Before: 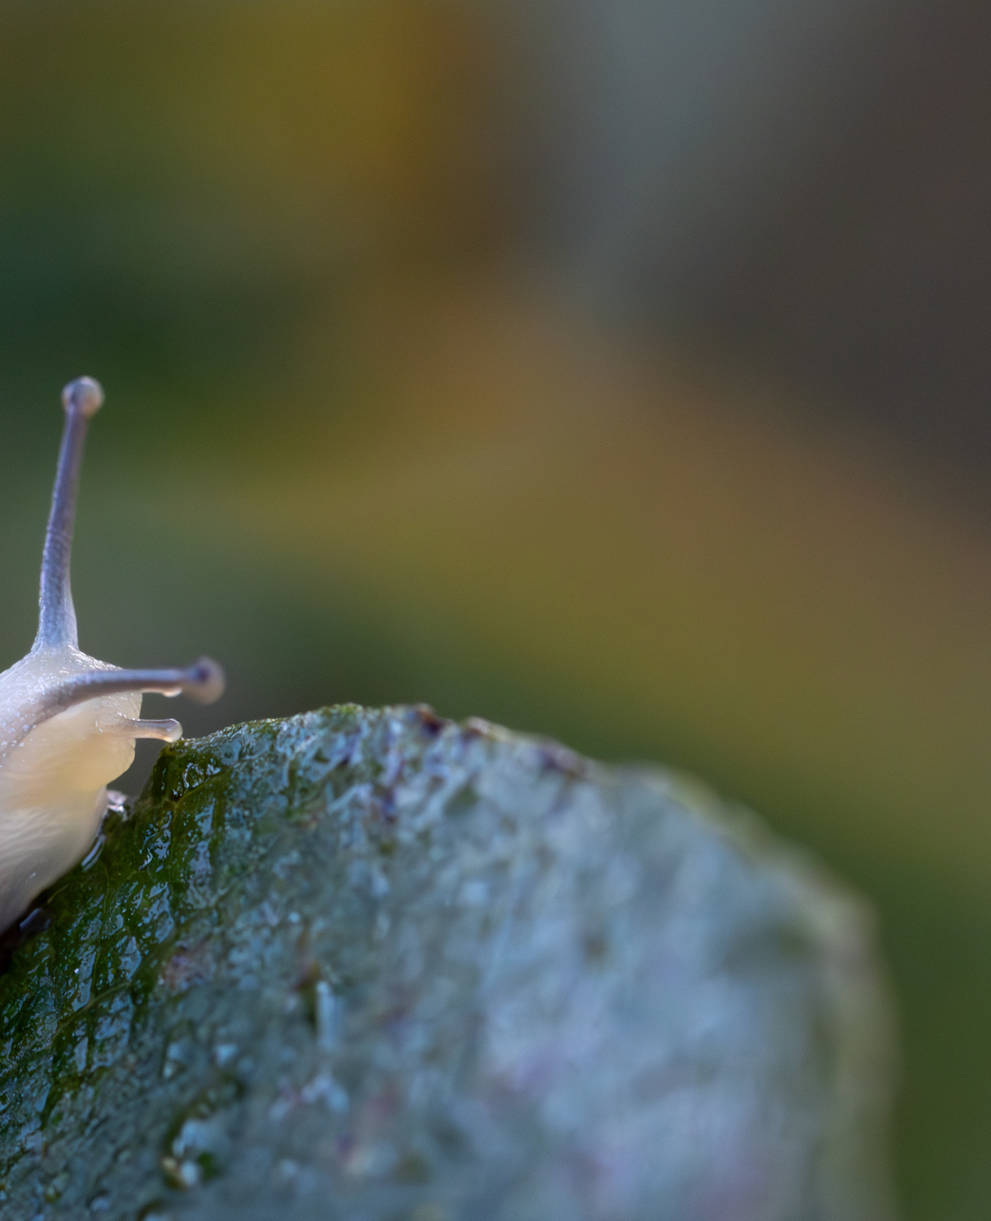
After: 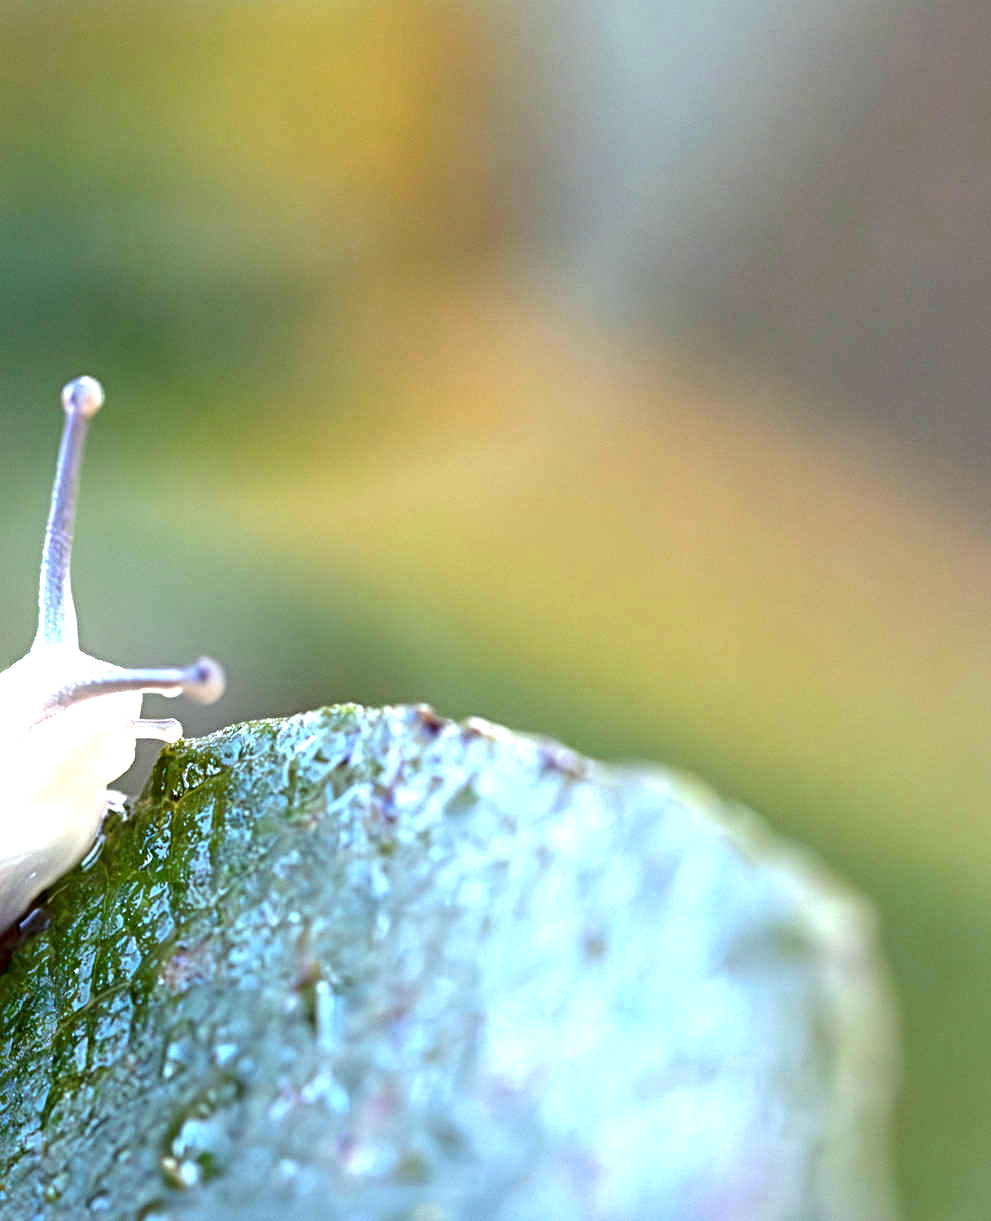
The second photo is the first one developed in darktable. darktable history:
color correction: highlights a* -2.8, highlights b* -2.36, shadows a* 2.43, shadows b* 2.98
exposure: exposure 2.025 EV, compensate exposure bias true, compensate highlight preservation false
sharpen: radius 3.979
